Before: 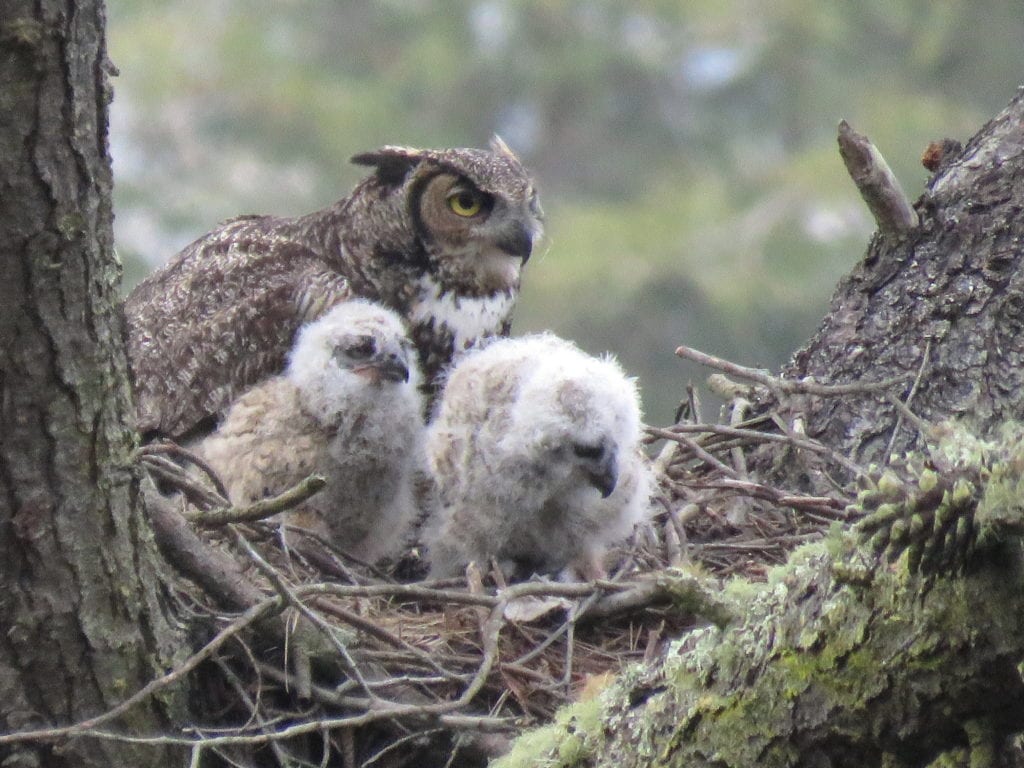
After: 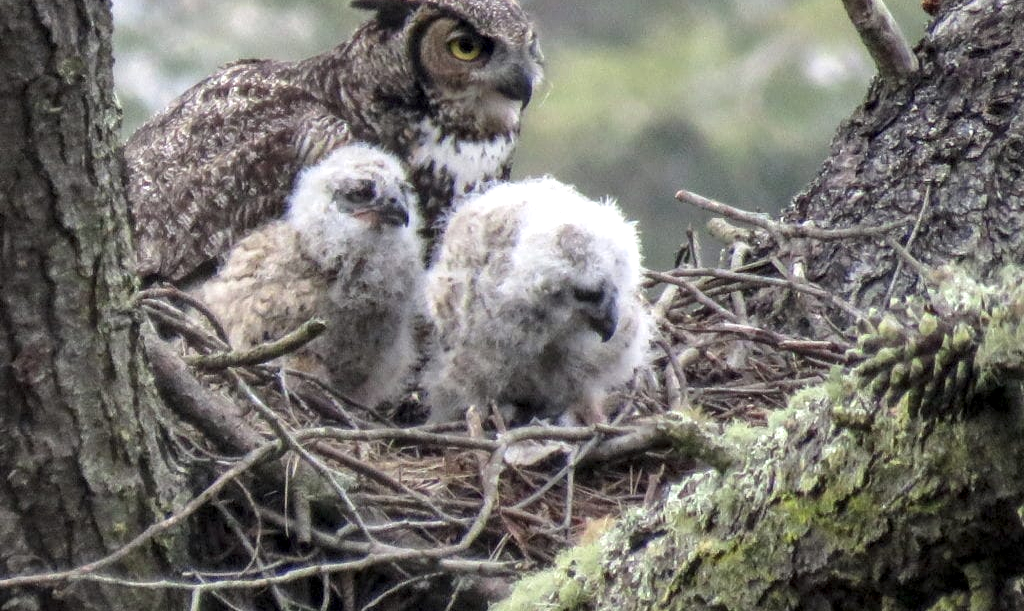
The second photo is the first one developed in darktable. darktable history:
local contrast: highlights 22%, detail 150%
crop and rotate: top 20.322%
